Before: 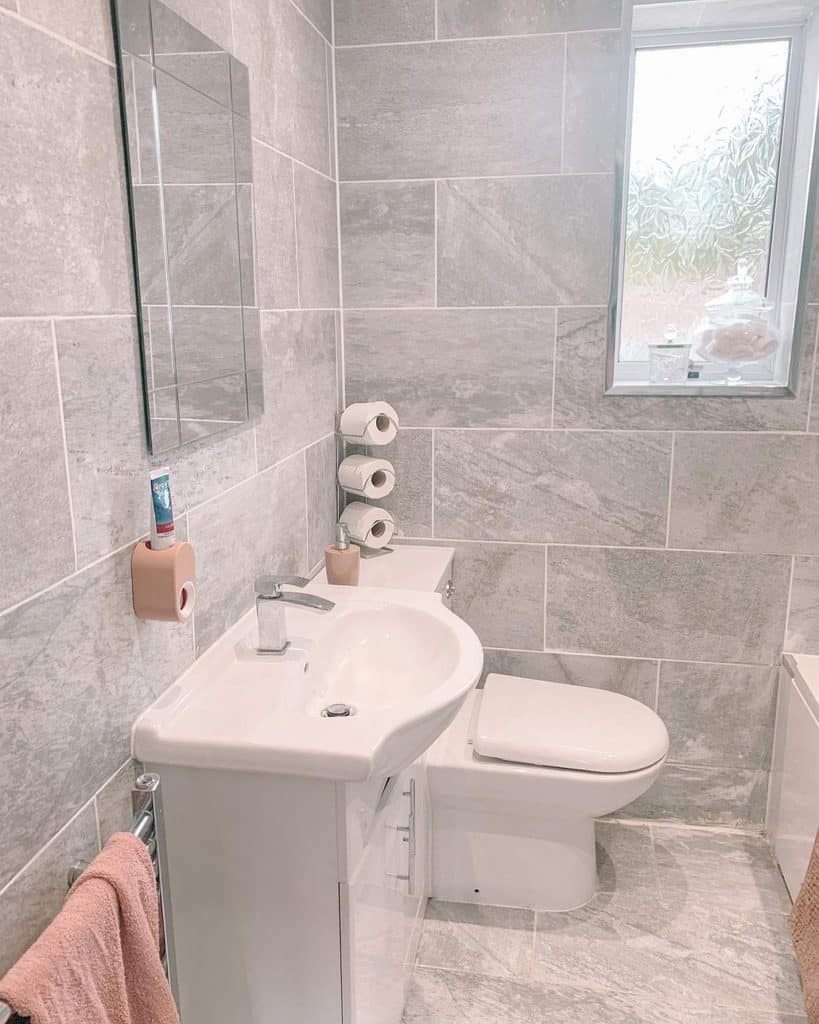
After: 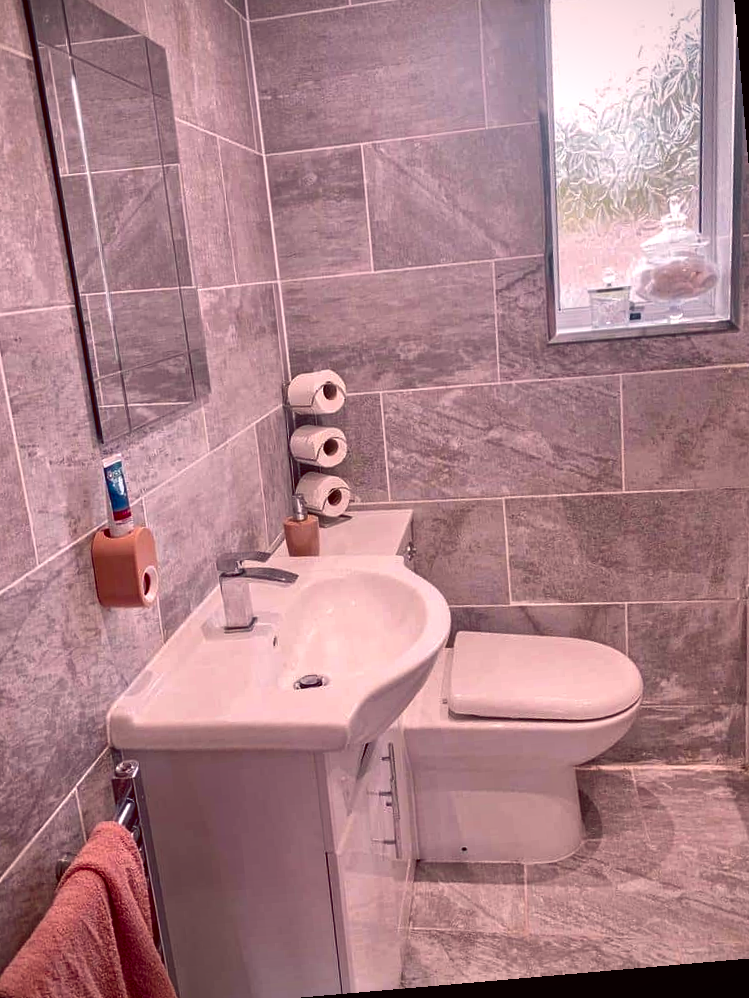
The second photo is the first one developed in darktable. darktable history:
tone equalizer: -8 EV -0.528 EV, -7 EV -0.319 EV, -6 EV -0.083 EV, -5 EV 0.413 EV, -4 EV 0.985 EV, -3 EV 0.791 EV, -2 EV -0.01 EV, -1 EV 0.14 EV, +0 EV -0.012 EV, smoothing 1
color balance: lift [1, 1.015, 1.004, 0.985], gamma [1, 0.958, 0.971, 1.042], gain [1, 0.956, 0.977, 1.044]
color balance rgb: shadows lift › chroma 6.43%, shadows lift › hue 305.74°, highlights gain › chroma 2.43%, highlights gain › hue 35.74°, global offset › chroma 0.28%, global offset › hue 320.29°, linear chroma grading › global chroma 5.5%, perceptual saturation grading › global saturation 30%, contrast 5.15%
contrast brightness saturation: contrast 0.09, brightness -0.59, saturation 0.17
vignetting: fall-off start 97.23%, saturation -0.024, center (-0.033, -0.042), width/height ratio 1.179, unbound false
rotate and perspective: rotation -4.98°, automatic cropping off
crop: left 9.807%, top 6.259%, right 7.334%, bottom 2.177%
